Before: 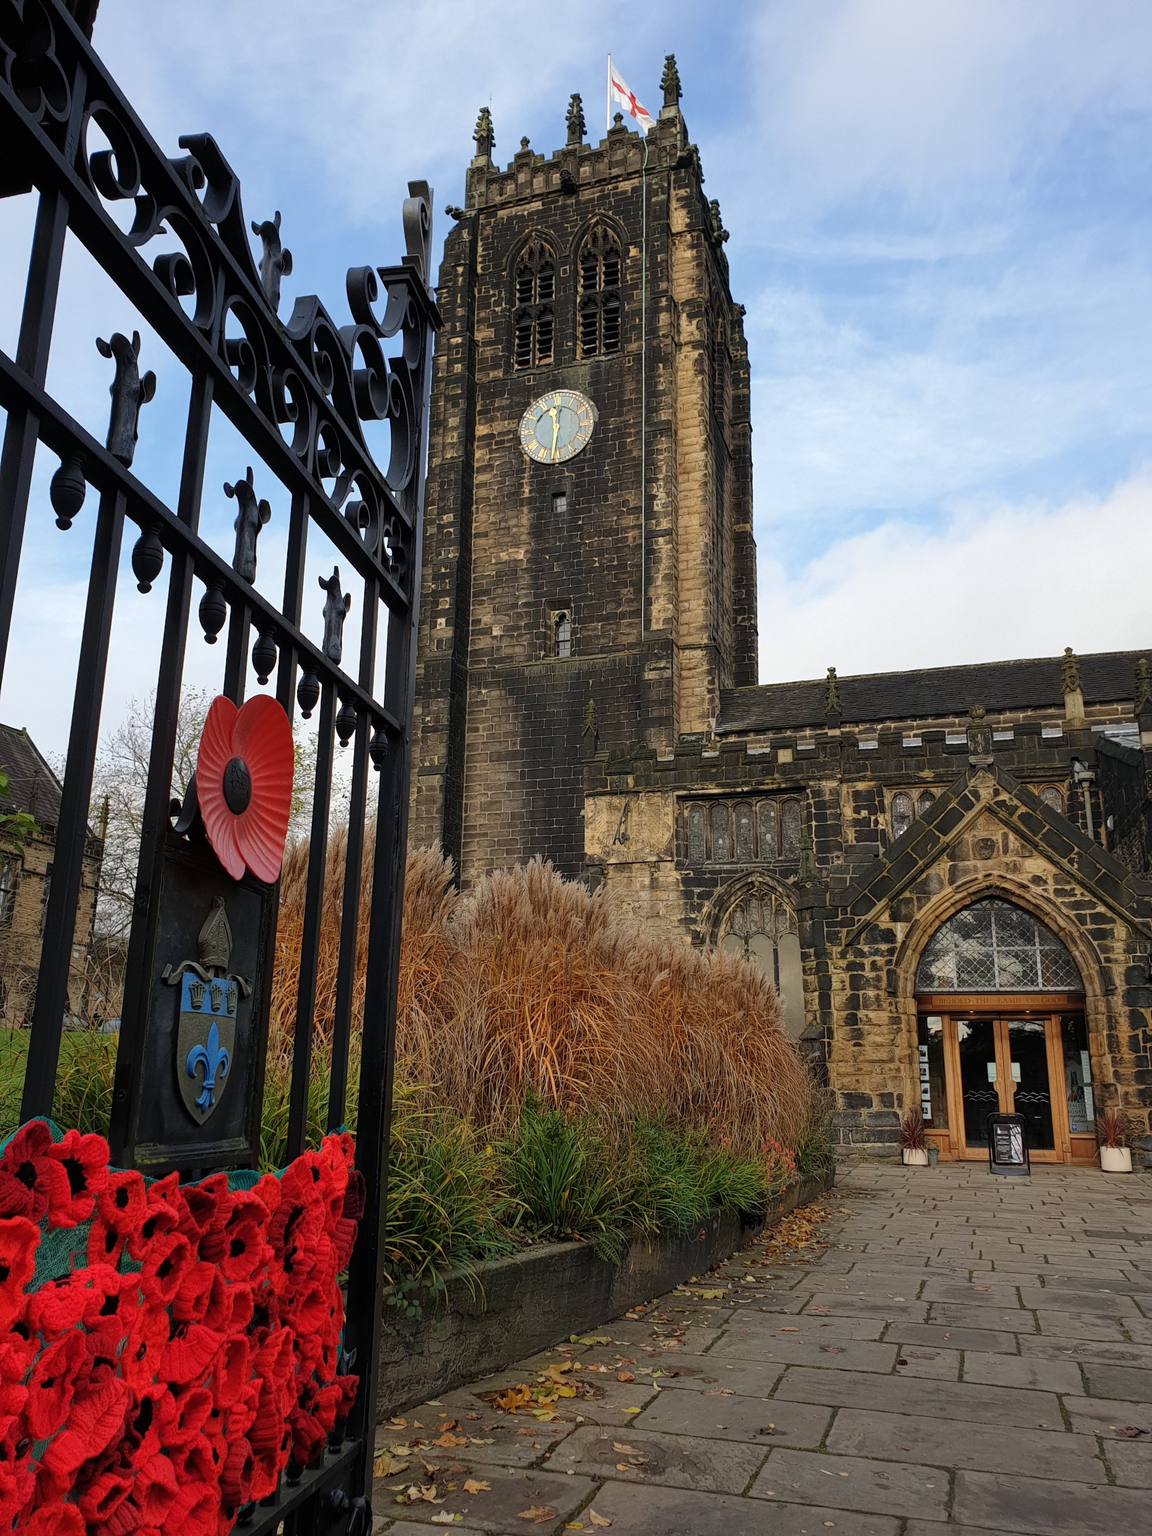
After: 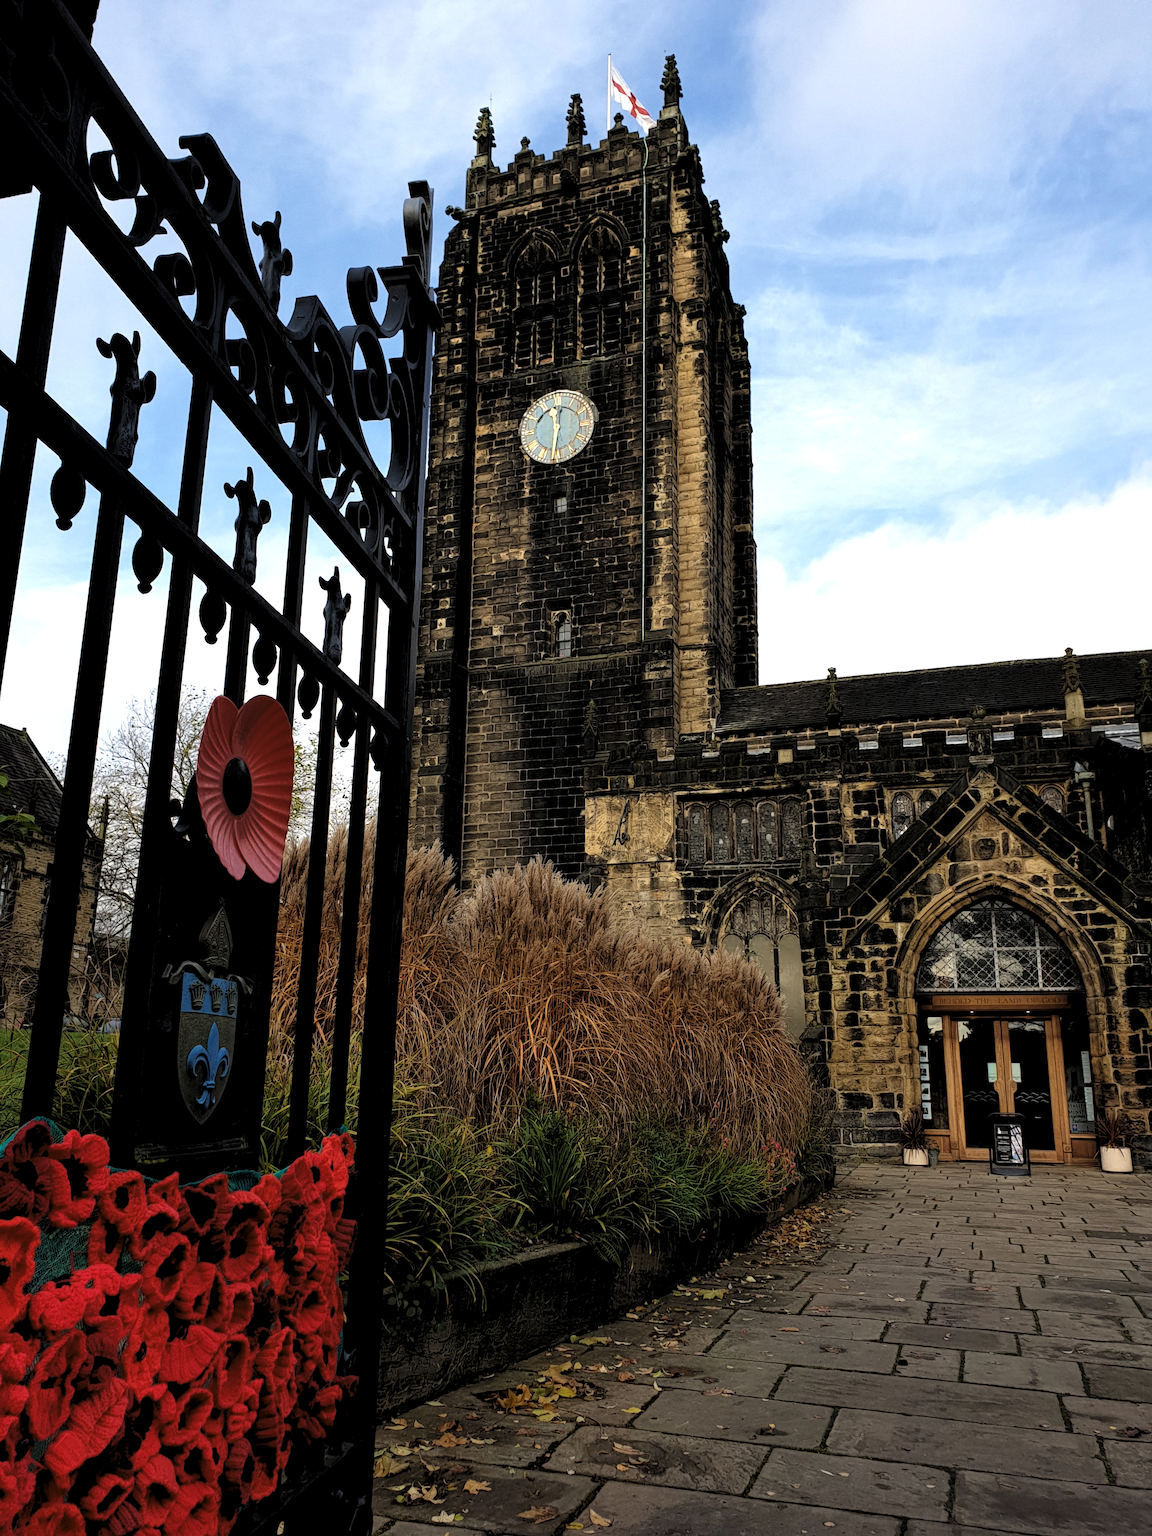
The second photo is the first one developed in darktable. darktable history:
levels: levels [0.182, 0.542, 0.902]
velvia: on, module defaults
